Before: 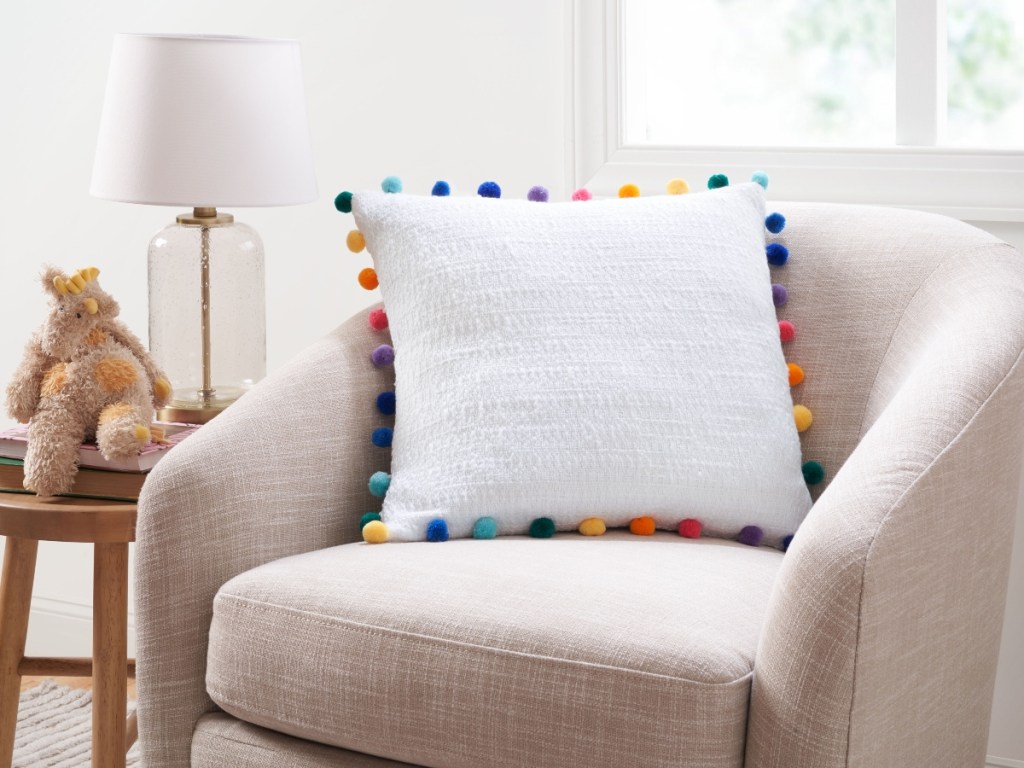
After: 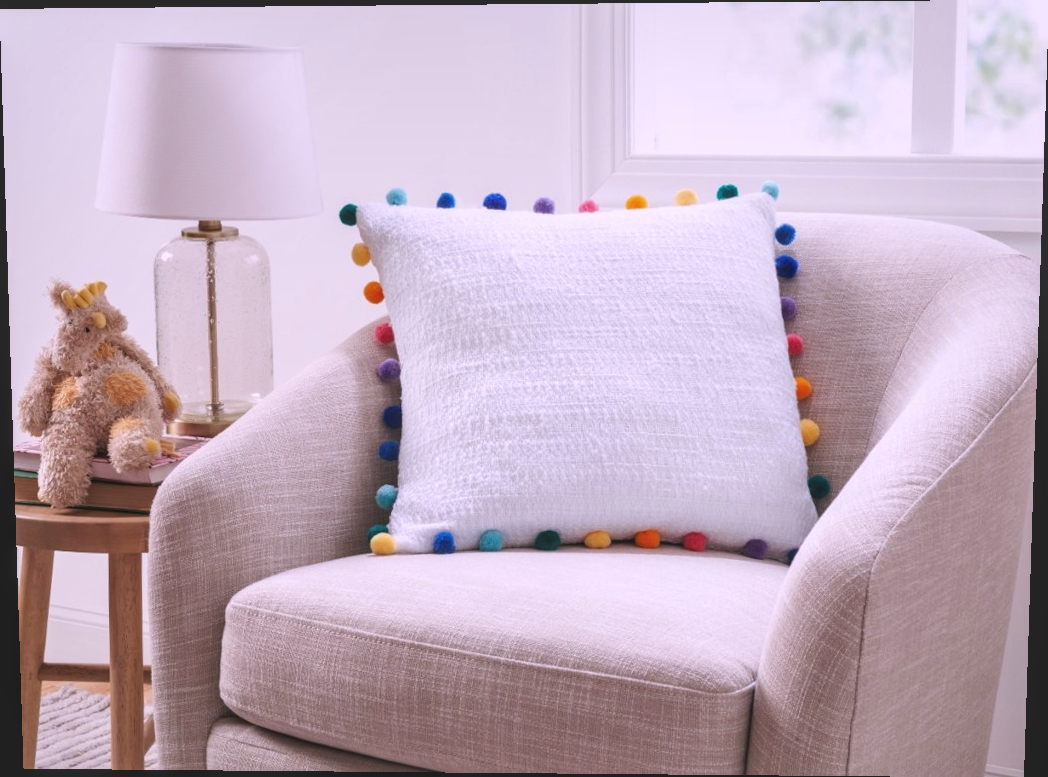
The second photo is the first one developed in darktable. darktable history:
local contrast: on, module defaults
rotate and perspective: lens shift (vertical) 0.048, lens shift (horizontal) -0.024, automatic cropping off
white balance: red 1.066, blue 1.119
exposure: black level correction -0.014, exposure -0.193 EV, compensate highlight preservation false
